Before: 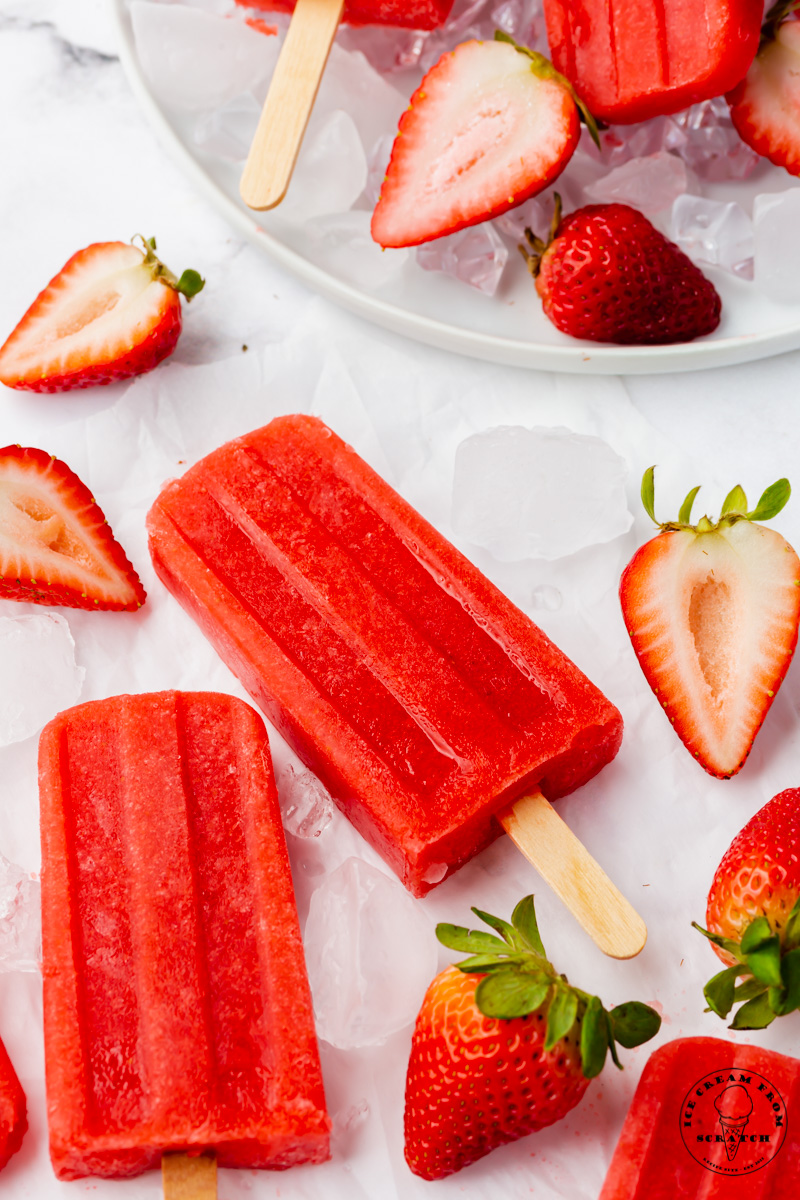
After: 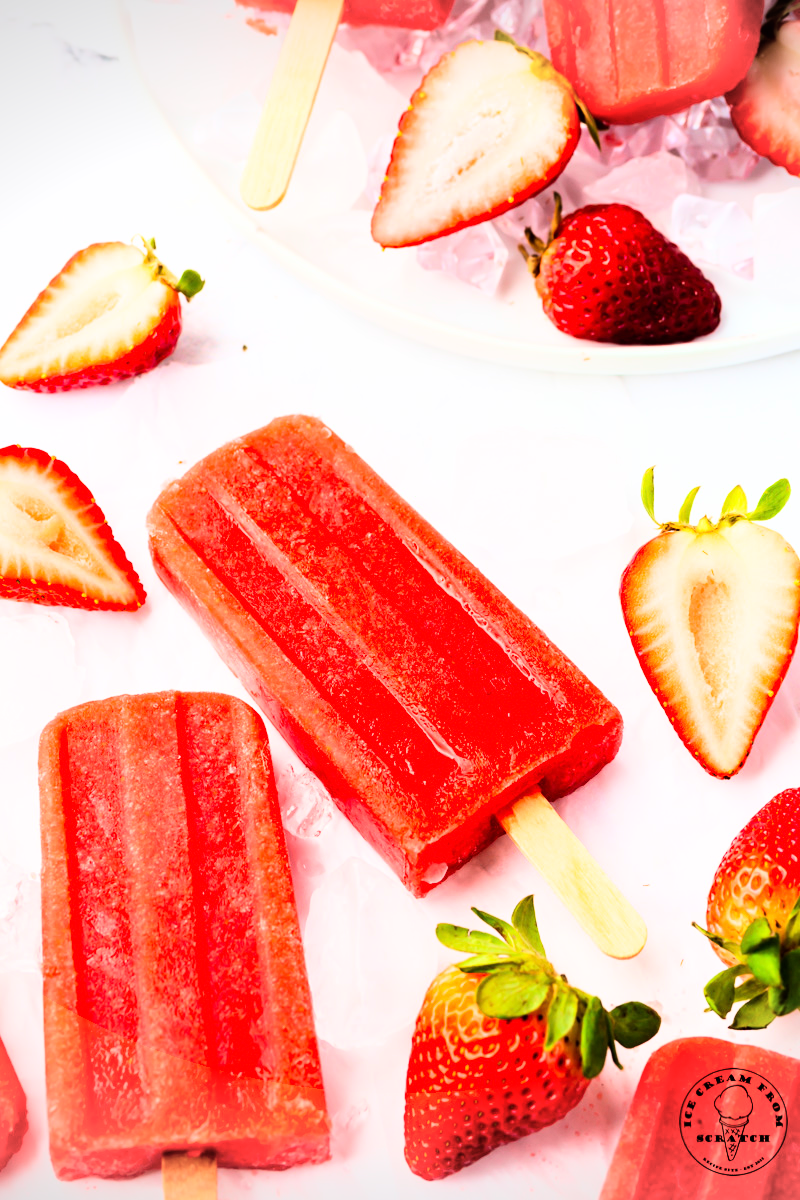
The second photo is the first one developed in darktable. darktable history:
vignetting: fall-off start 99.35%, fall-off radius 71.47%, saturation -0.656, width/height ratio 1.173, unbound false
base curve: curves: ch0 [(0, 0) (0.007, 0.004) (0.027, 0.03) (0.046, 0.07) (0.207, 0.54) (0.442, 0.872) (0.673, 0.972) (1, 1)]
